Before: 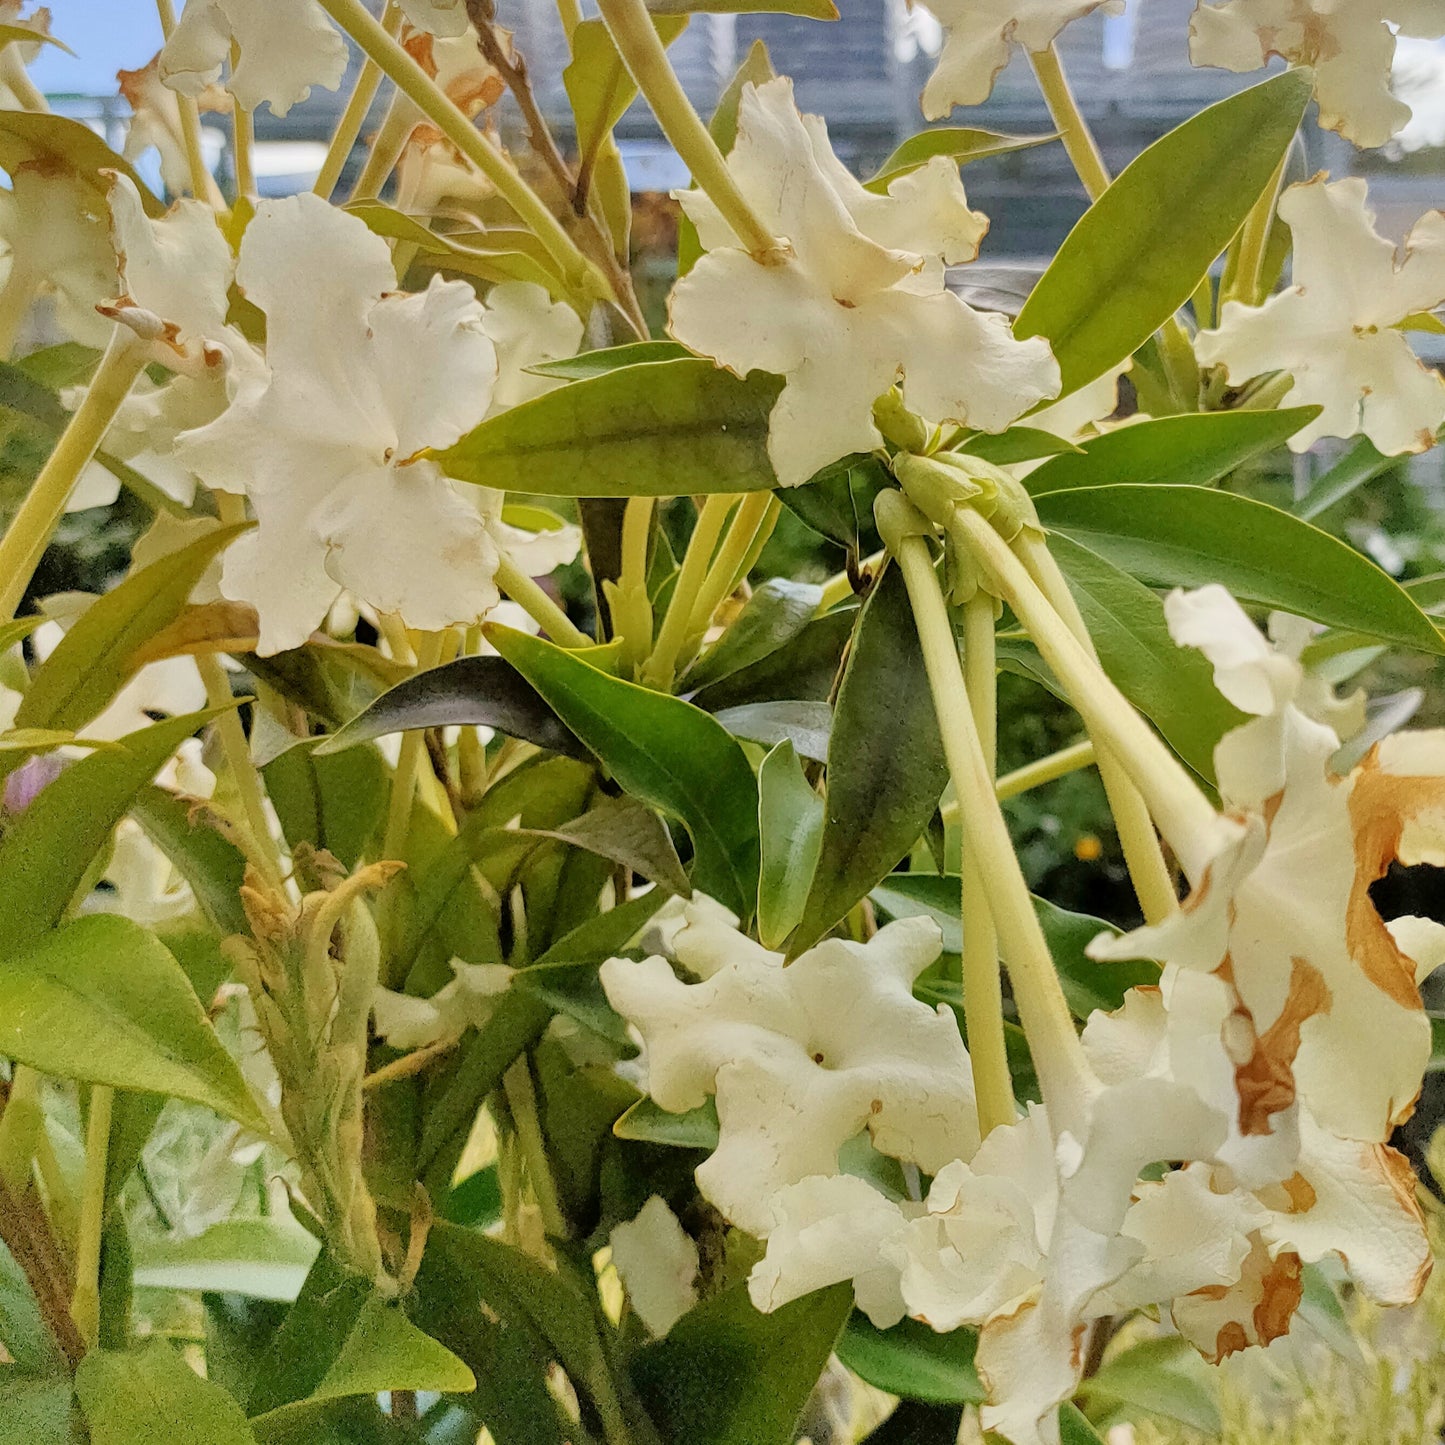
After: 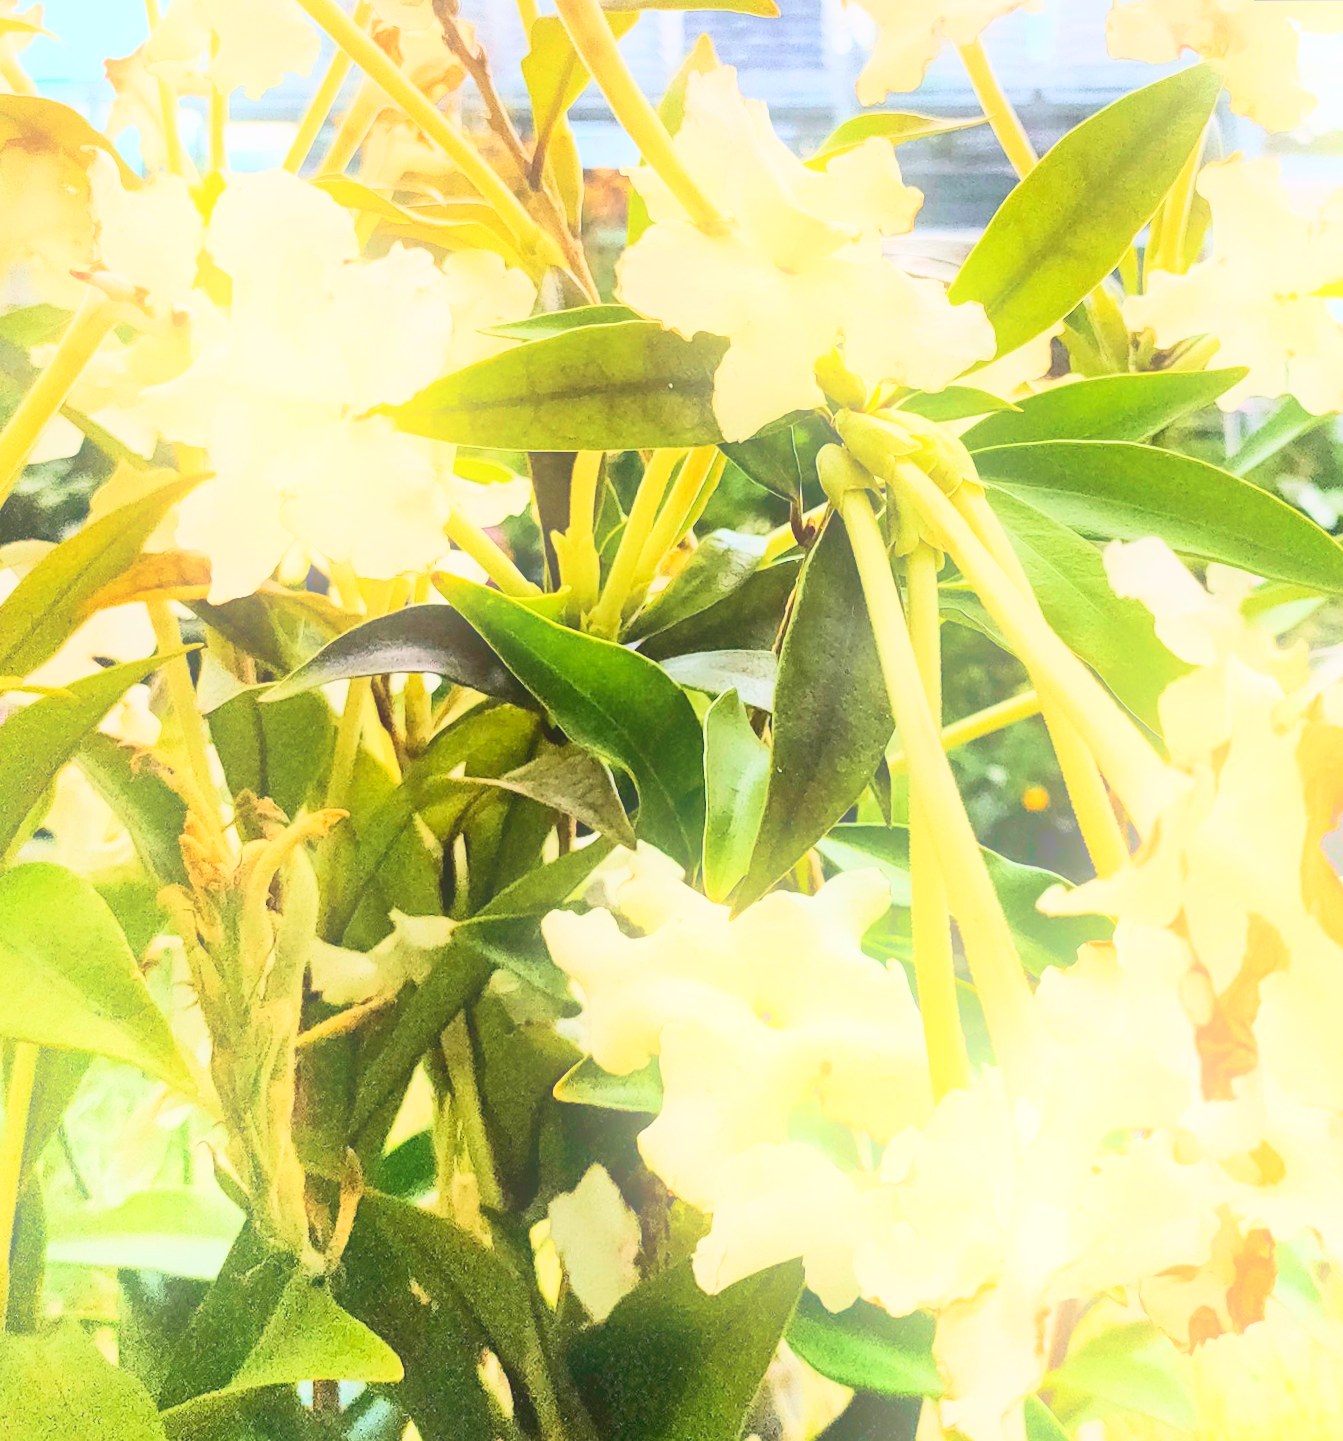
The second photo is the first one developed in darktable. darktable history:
tone curve: curves: ch0 [(0, 0.098) (0.262, 0.324) (0.421, 0.59) (0.54, 0.803) (0.725, 0.922) (0.99, 0.974)], color space Lab, linked channels, preserve colors none
bloom: size 16%, threshold 98%, strength 20%
rotate and perspective: rotation 0.215°, lens shift (vertical) -0.139, crop left 0.069, crop right 0.939, crop top 0.002, crop bottom 0.996
